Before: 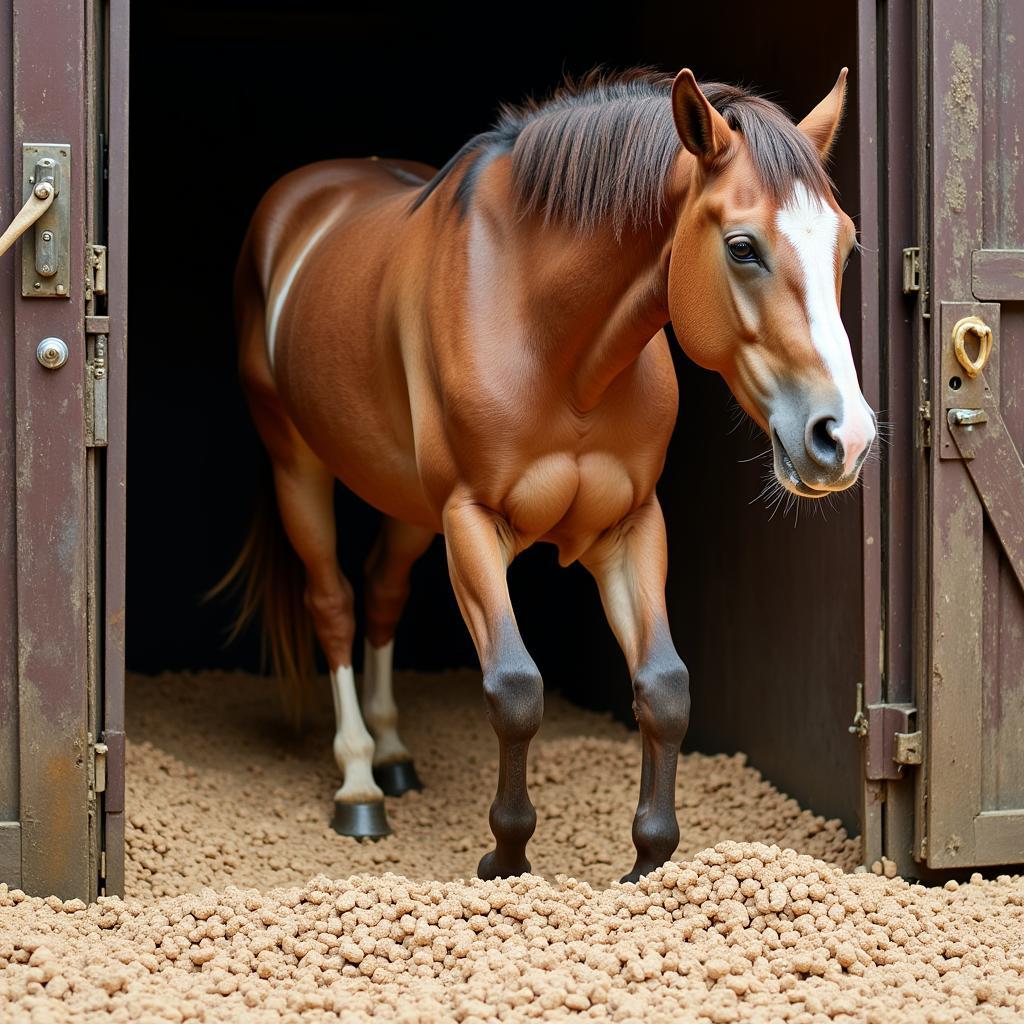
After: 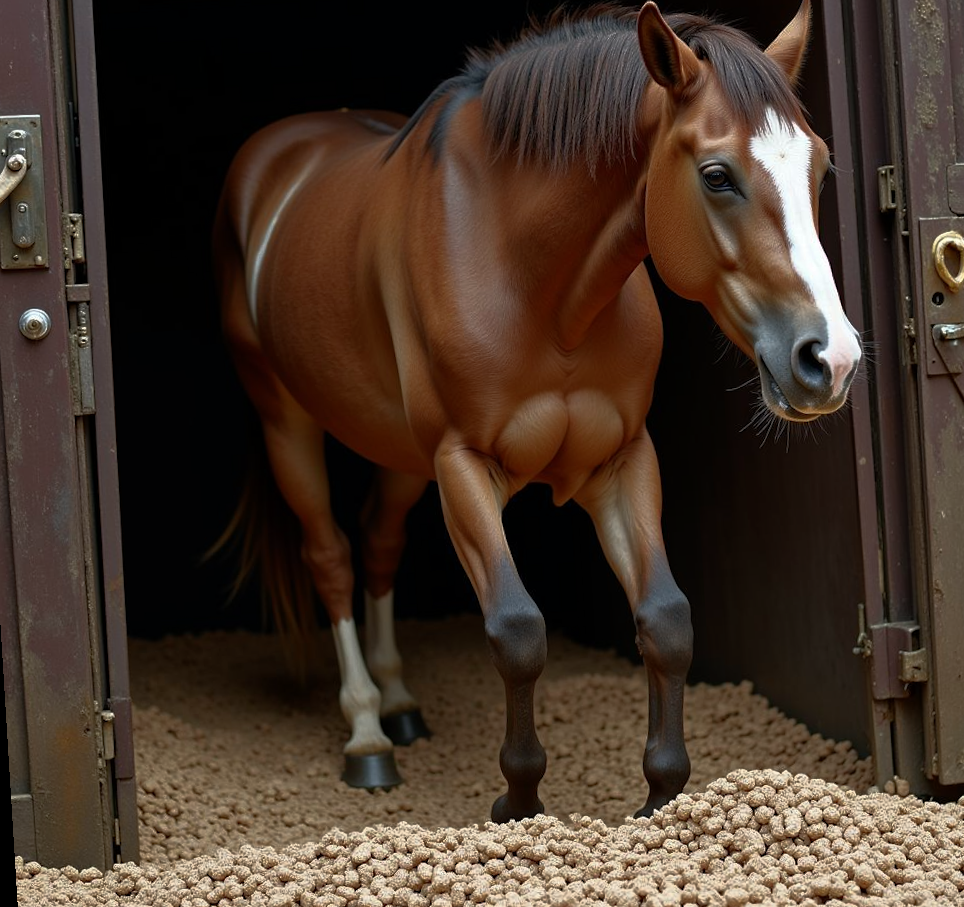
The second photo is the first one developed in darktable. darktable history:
crop: right 4.126%, bottom 0.031%
base curve: curves: ch0 [(0, 0) (0.564, 0.291) (0.802, 0.731) (1, 1)]
rotate and perspective: rotation -3.52°, crop left 0.036, crop right 0.964, crop top 0.081, crop bottom 0.919
